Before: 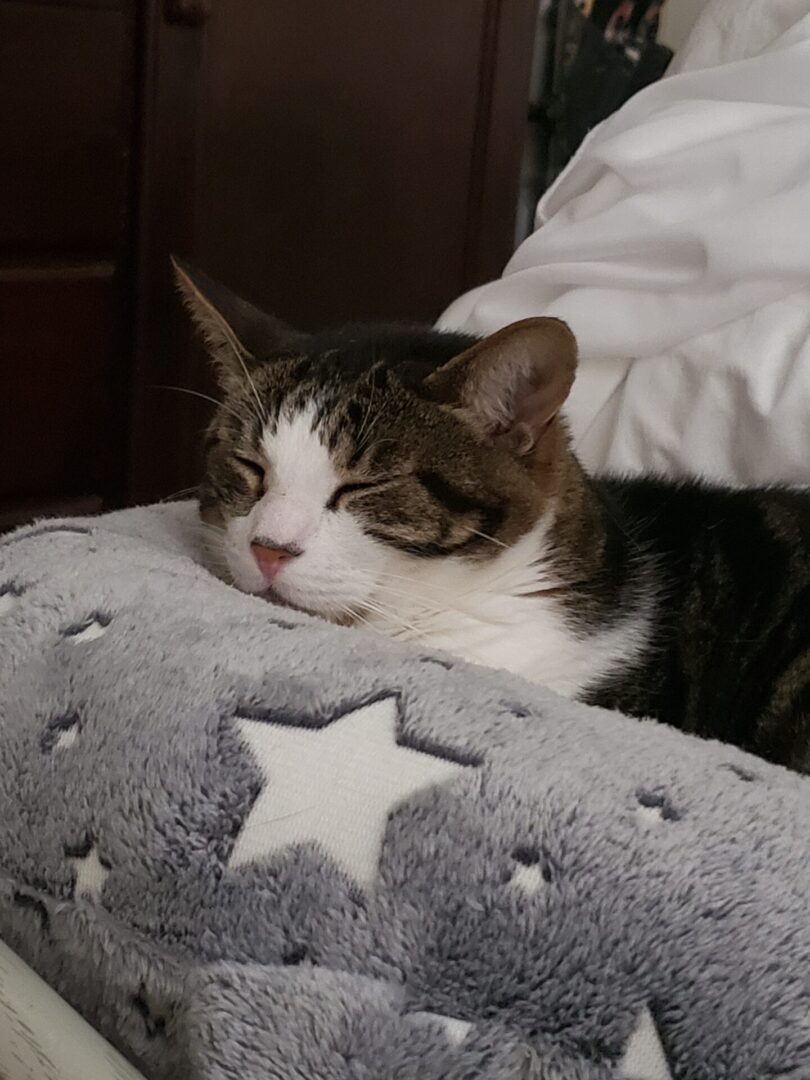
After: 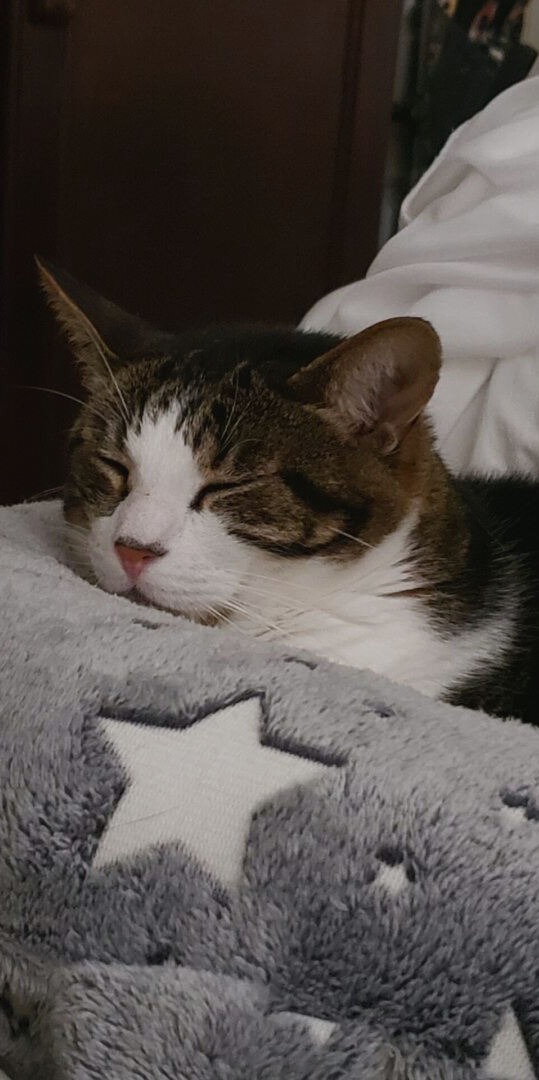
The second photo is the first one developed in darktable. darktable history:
color balance rgb: shadows lift › luminance -10%, shadows lift › chroma 1%, shadows lift › hue 113°, power › luminance -15%, highlights gain › chroma 0.2%, highlights gain › hue 333°, global offset › luminance 0.5%, perceptual saturation grading › global saturation 20%, perceptual saturation grading › highlights -50%, perceptual saturation grading › shadows 25%, contrast -10%
crop: left 16.899%, right 16.556%
